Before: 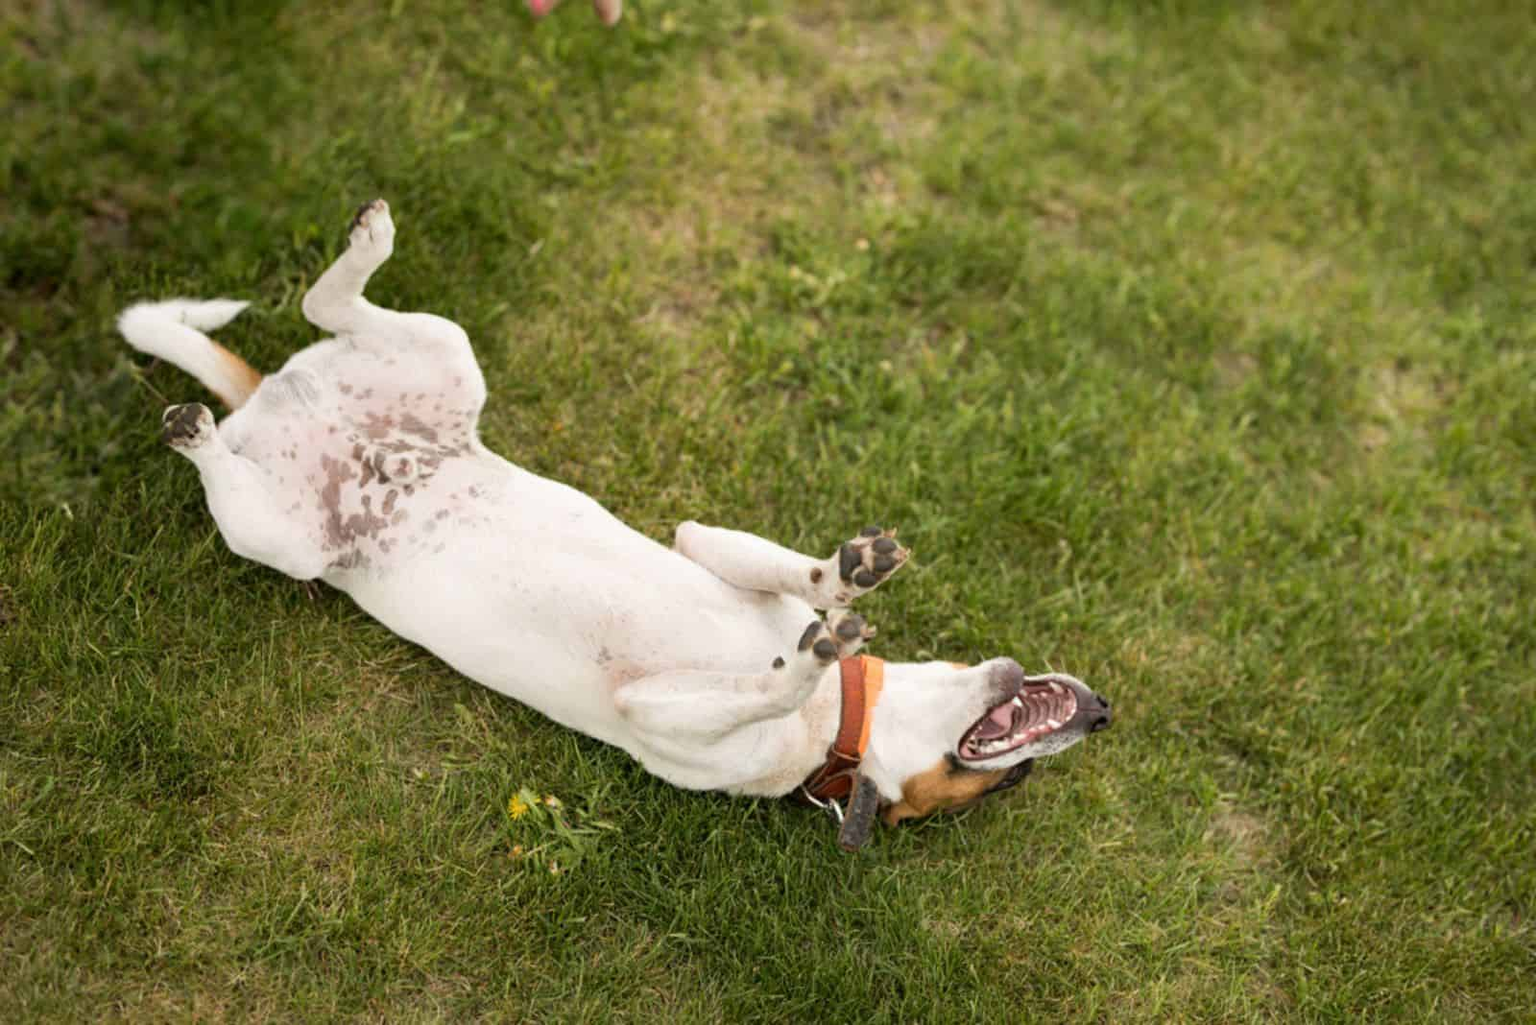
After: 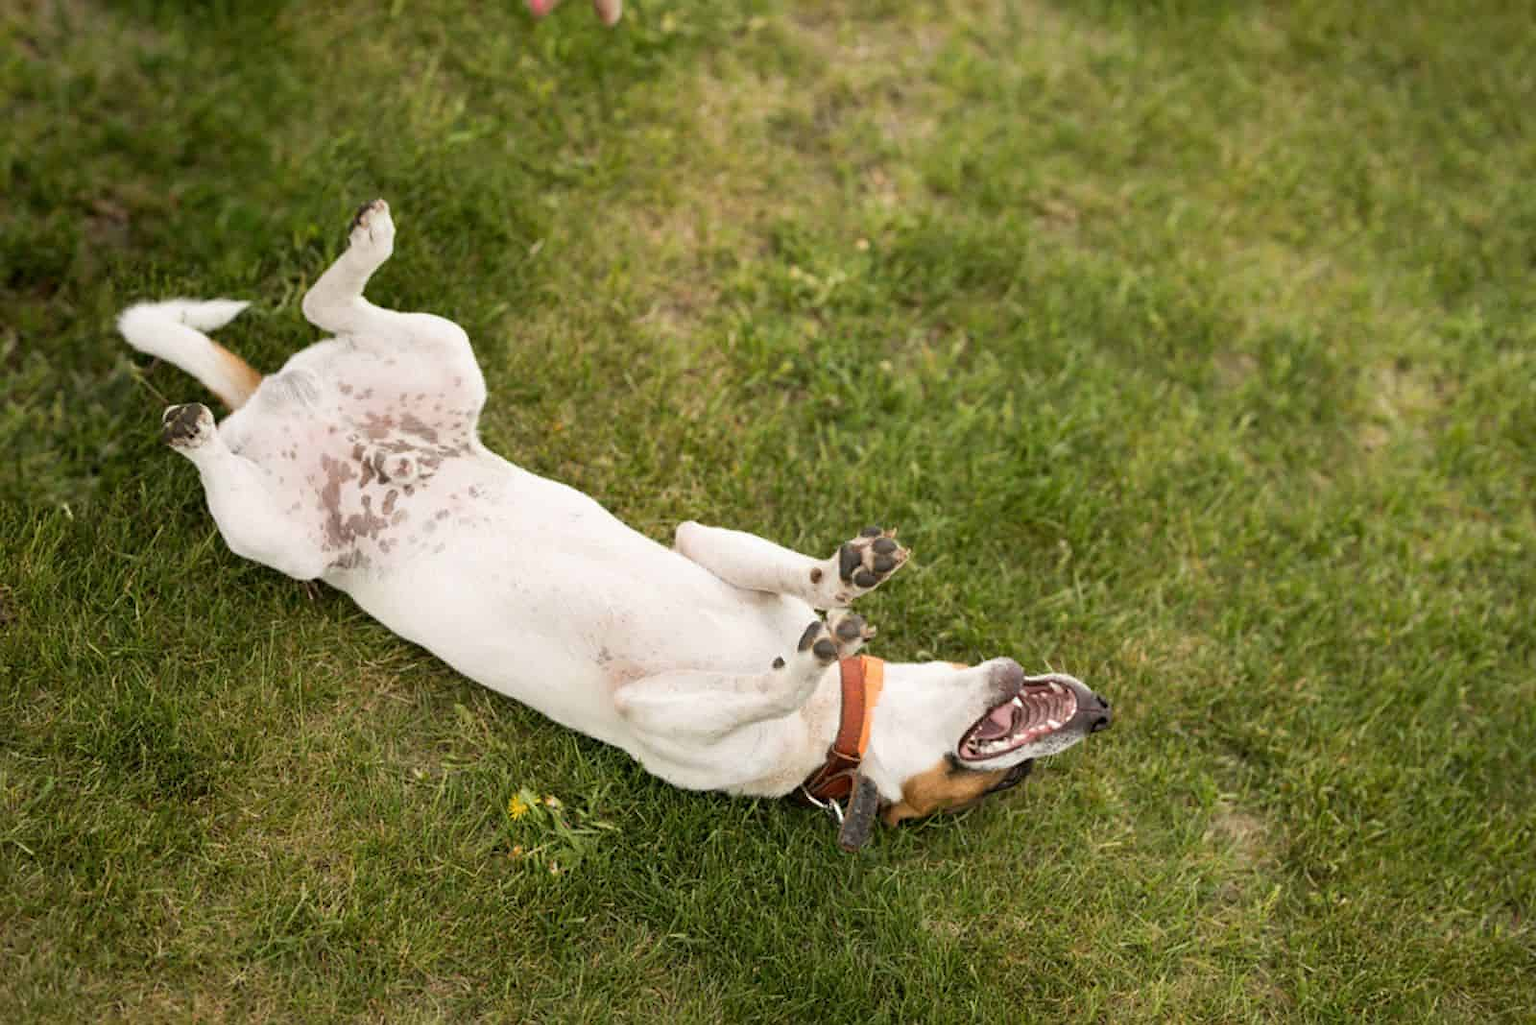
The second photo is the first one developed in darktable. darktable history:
sharpen: radius 1.005
